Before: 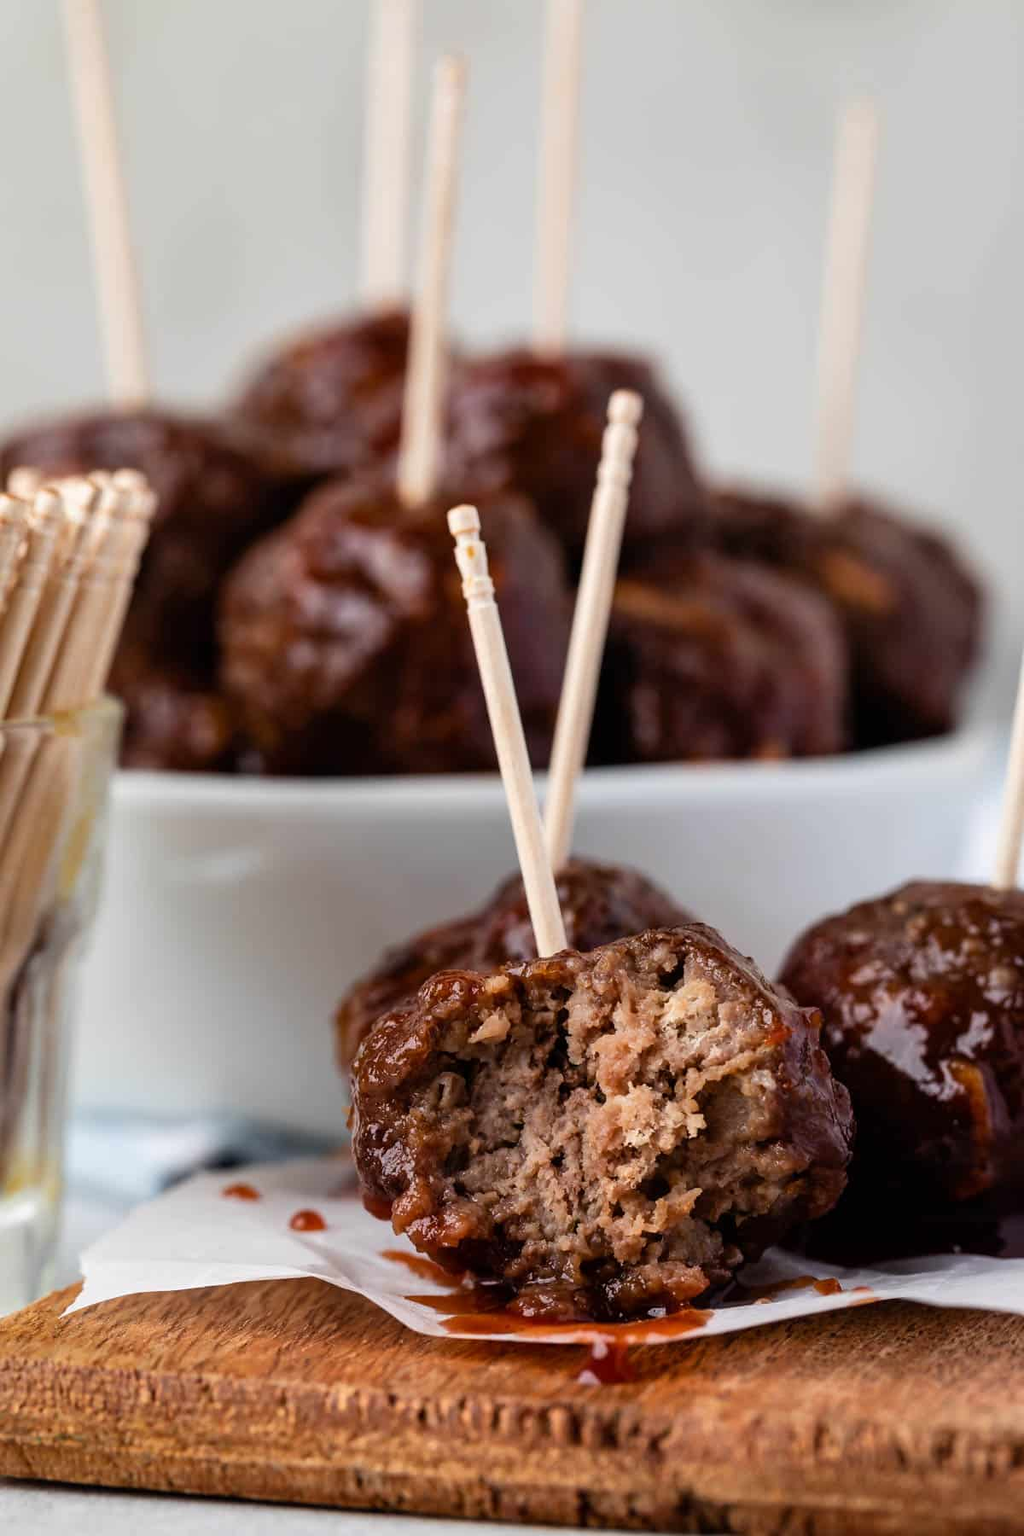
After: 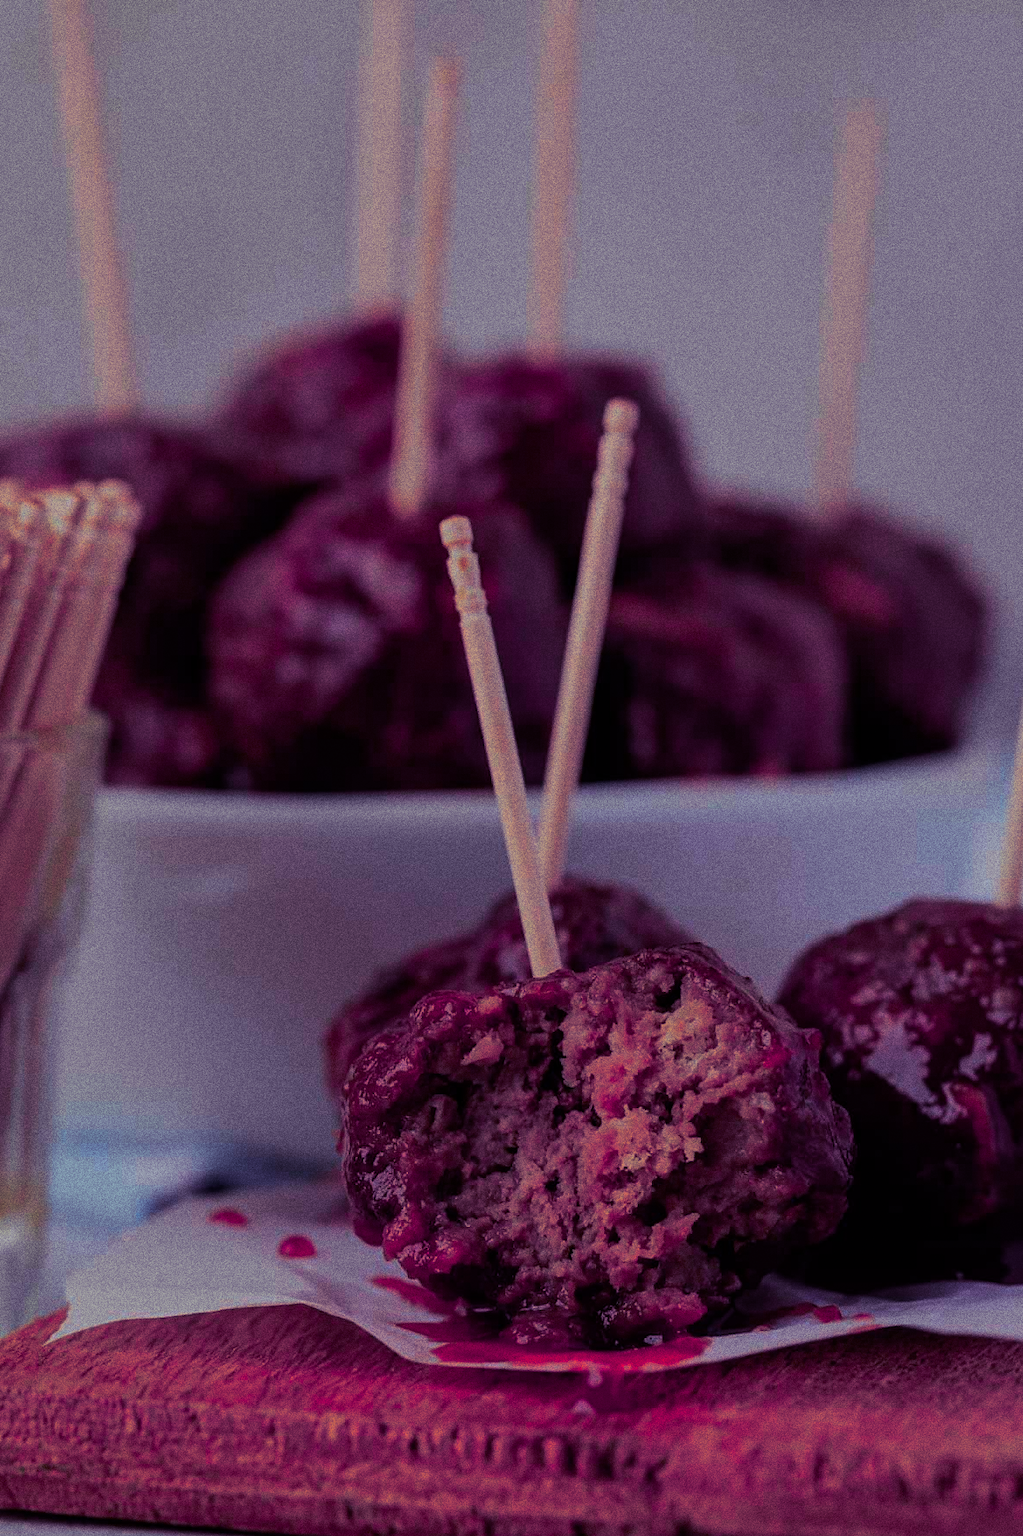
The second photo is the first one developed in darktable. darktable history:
crop: left 1.743%, right 0.268%, bottom 2.011%
color correction: saturation 3
grain: coarseness 0.09 ISO, strength 40%
exposure: exposure -1.468 EV, compensate highlight preservation false
split-toning: shadows › hue 255.6°, shadows › saturation 0.66, highlights › hue 43.2°, highlights › saturation 0.68, balance -50.1
